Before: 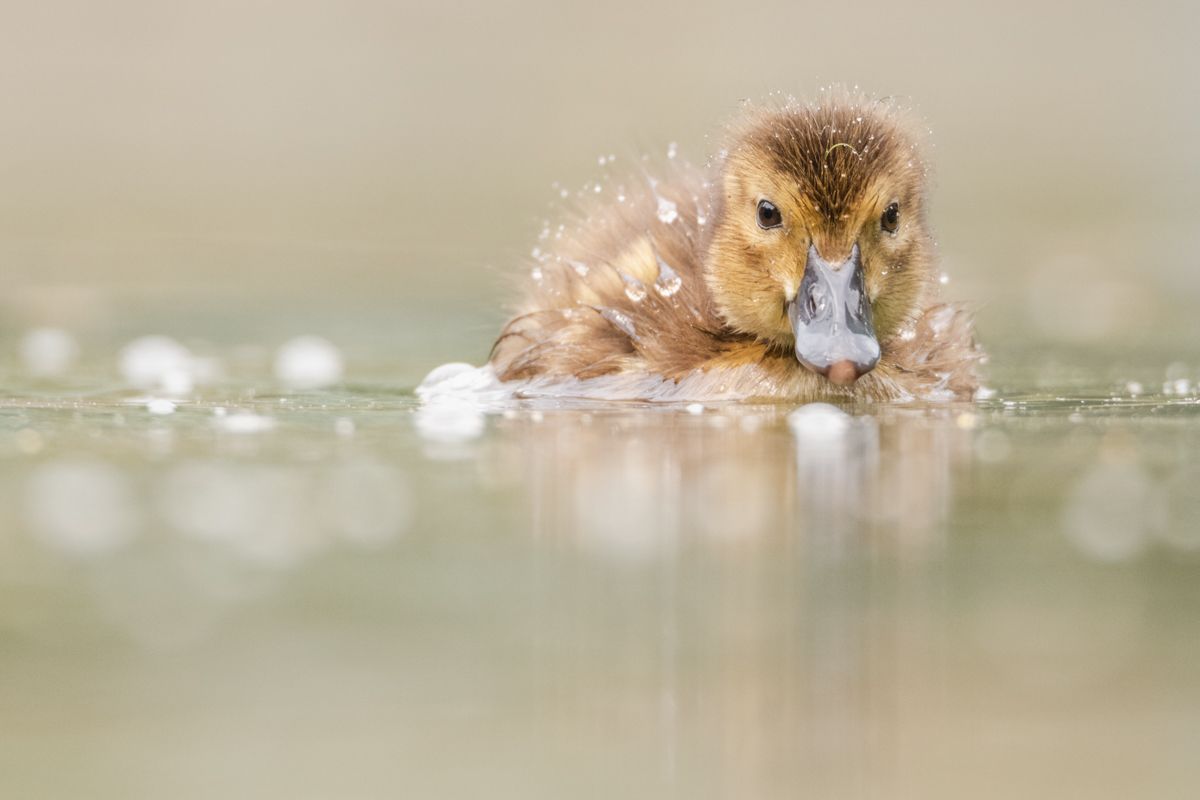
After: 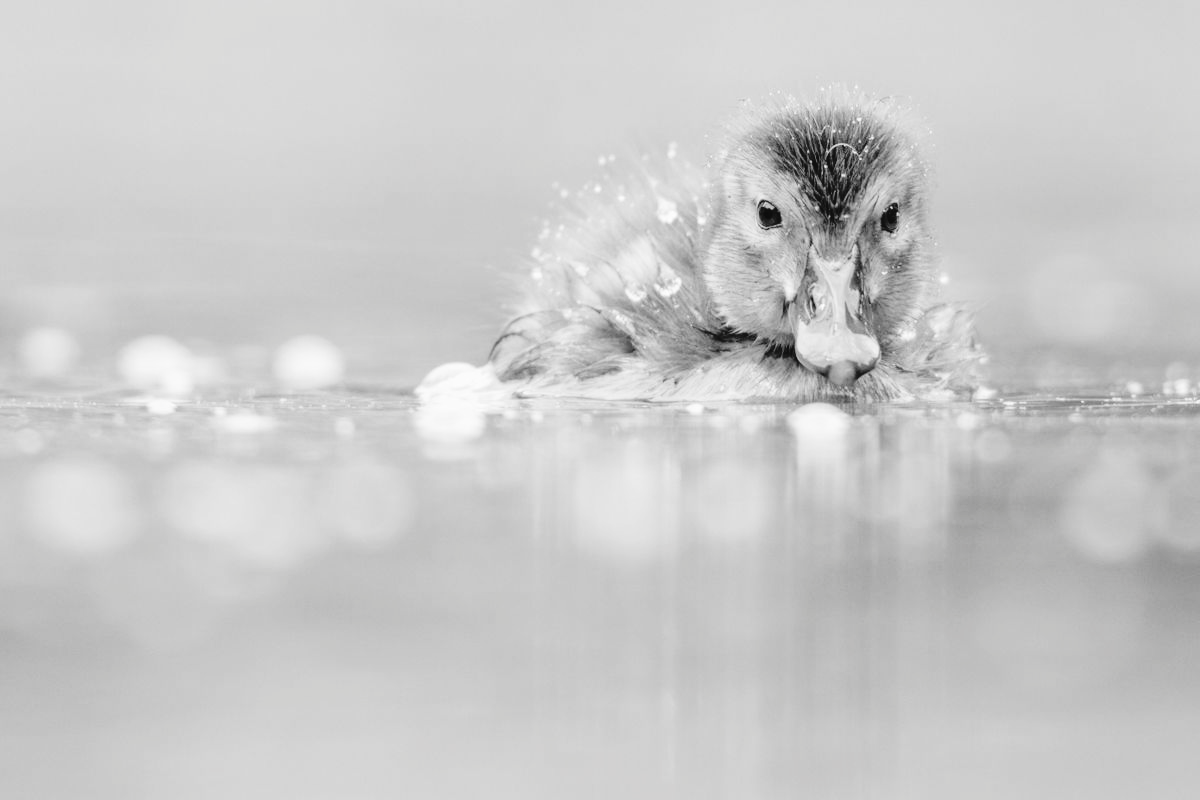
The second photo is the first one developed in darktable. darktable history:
tone curve: curves: ch0 [(0, 0) (0.003, 0.03) (0.011, 0.03) (0.025, 0.033) (0.044, 0.035) (0.069, 0.04) (0.1, 0.046) (0.136, 0.052) (0.177, 0.08) (0.224, 0.121) (0.277, 0.225) (0.335, 0.343) (0.399, 0.456) (0.468, 0.555) (0.543, 0.647) (0.623, 0.732) (0.709, 0.808) (0.801, 0.886) (0.898, 0.947) (1, 1)], preserve colors none
color look up table: target L [90.94, 83.12, 90.24, 78.43, 77.71, 76.61, 72.94, 48.31, 42.65, 48.31, 34.59, 22.91, 0.497, 200.09, 81.69, 78.43, 80.24, 66.62, 62.46, 58.38, 62.46, 47.64, 57.87, 33.18, 31.8, 25.32, 21.7, 85.27, 84.2, 70.73, 87.05, 81.69, 65.87, 83.12, 47.24, 52.01, 53.98, 42.92, 53.19, 30.16, 13.23, 90.94, 92.35, 71.1, 83.12, 75.52, 51.22, 36.77, 48.57], target a [-0.003, -0.003, -0.001, 0, 0, -0.002, -0.001, 0.001 ×5, 0, 0, -0.001, 0, -0.001, 0, 0, 0.001, 0, 0, 0, 0.001, 0.001, 0.001, 0, -0.003, 0, -0.002, 0, -0.001, 0, -0.003, 0.001, 0.001, 0, 0.001, 0, 0.001, -0.132, -0.003, -0.003, 0, -0.003, 0, 0, 0.001, 0.001], target b [0.025, 0.025, 0.002, 0.002, 0.002, 0.023, 0.003, -0.003 ×4, -0.005, 0, 0, 0.003, 0.002, 0.003, 0.003, 0.002, -0.004, 0.002, 0.002, 0.002, -0.005, -0.006, -0.006, -0.003, 0.025, 0.002, 0.023, 0.001, 0.003, 0.003, 0.025, -0.005, -0.003, 0.003, -0.003, 0.003, -0.005, 1.687, 0.025, 0.024, 0.002, 0.025, 0.002, 0.002, -0.005, -0.003], num patches 49
